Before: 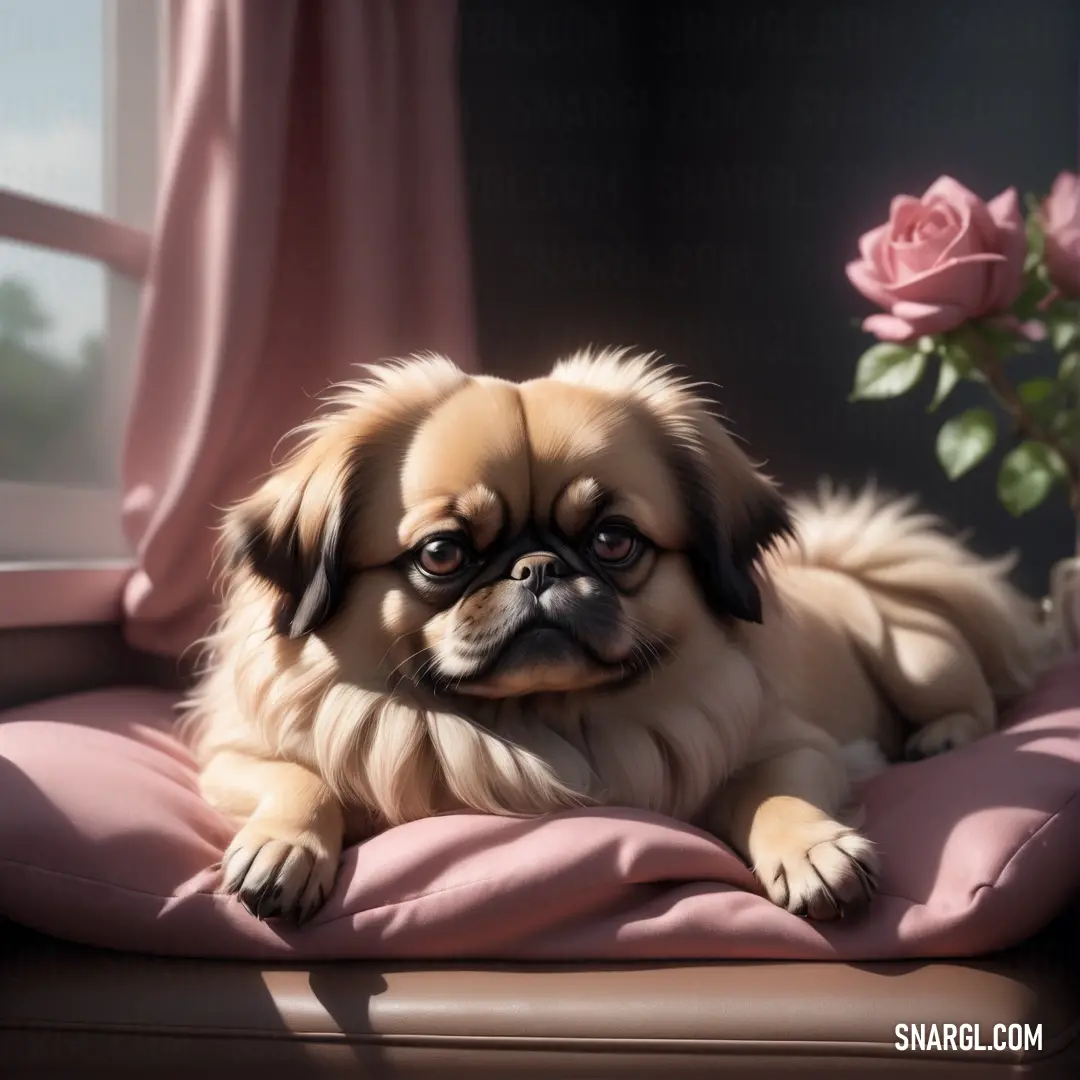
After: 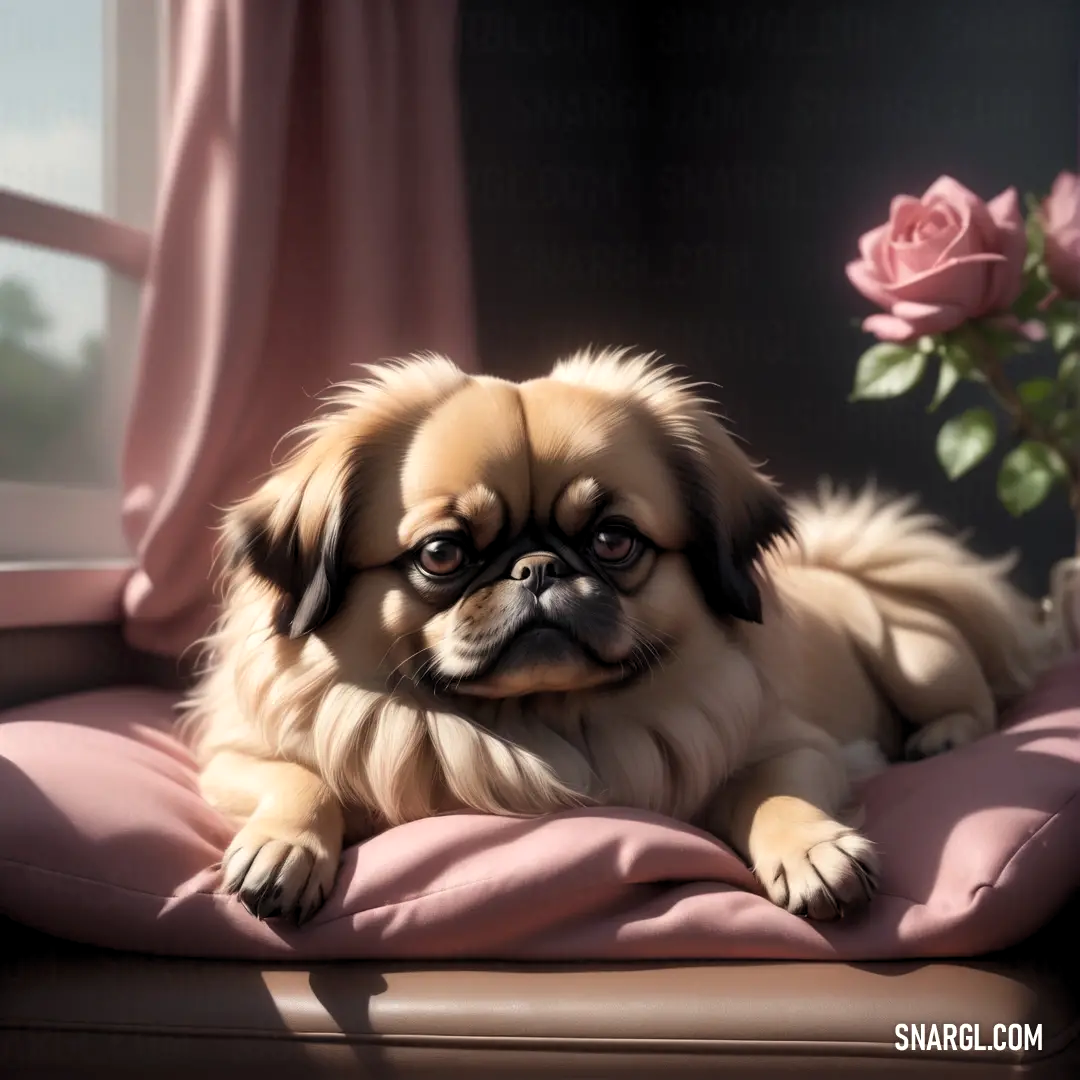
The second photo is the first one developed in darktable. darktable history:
color correction: highlights b* 2.92
levels: levels [0.016, 0.492, 0.969]
